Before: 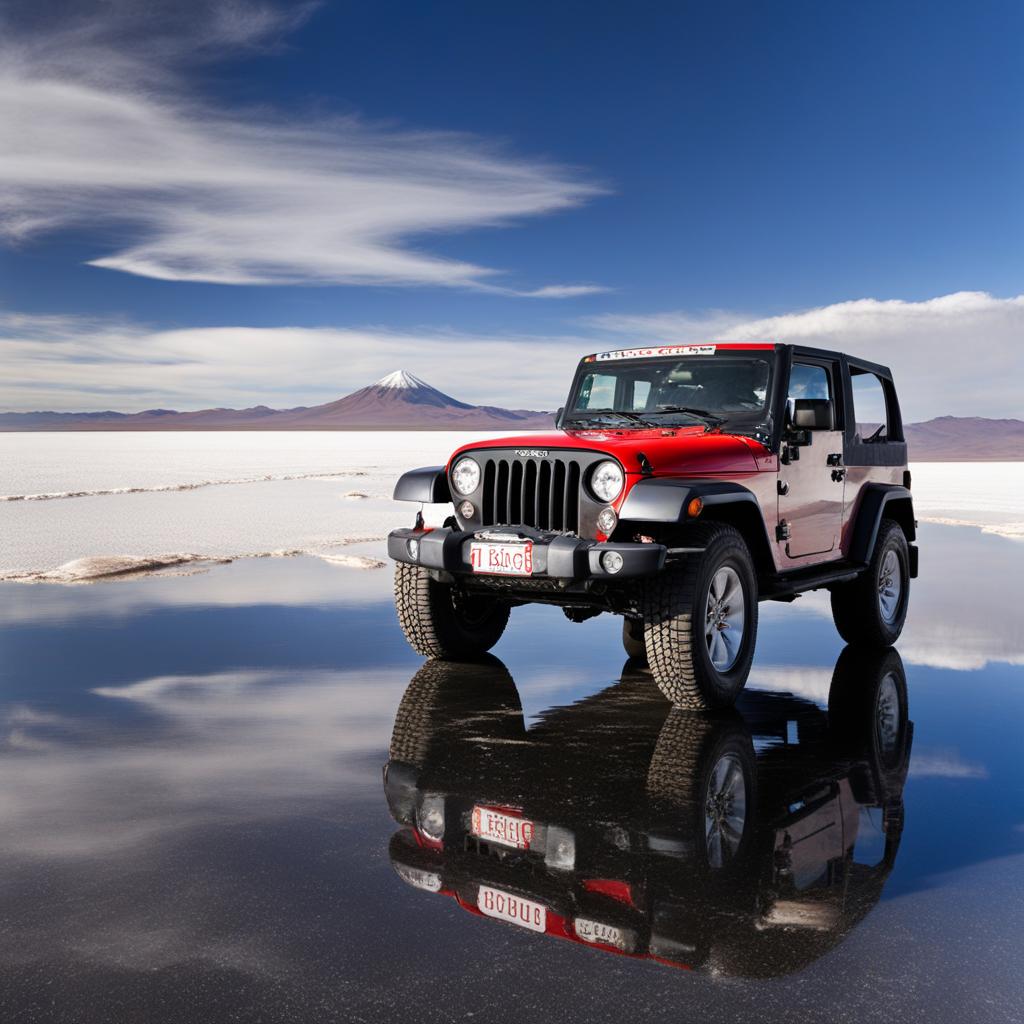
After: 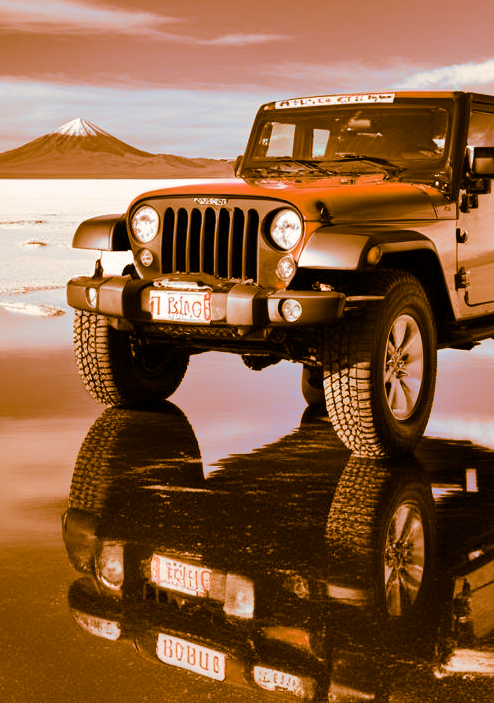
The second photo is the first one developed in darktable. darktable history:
crop: left 31.379%, top 24.658%, right 20.326%, bottom 6.628%
shadows and highlights: shadows 60, soften with gaussian
split-toning: shadows › hue 26°, shadows › saturation 0.92, highlights › hue 40°, highlights › saturation 0.92, balance -63, compress 0%
